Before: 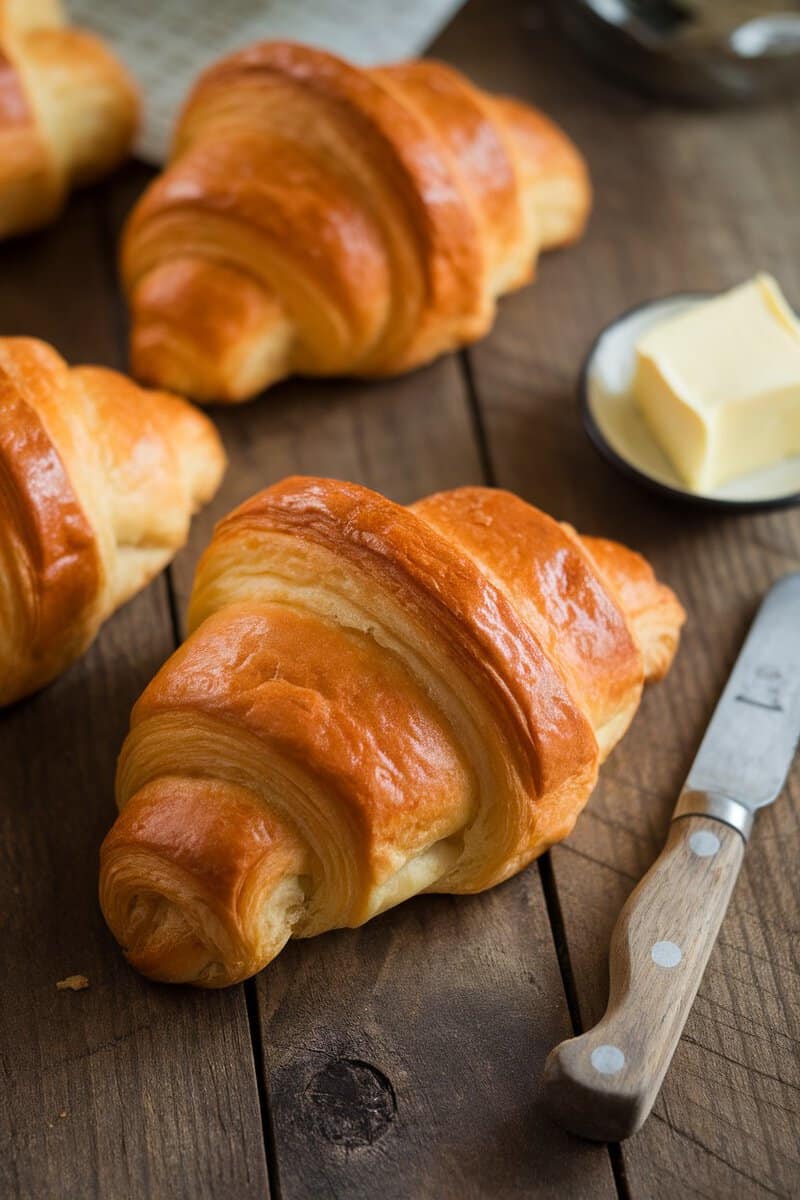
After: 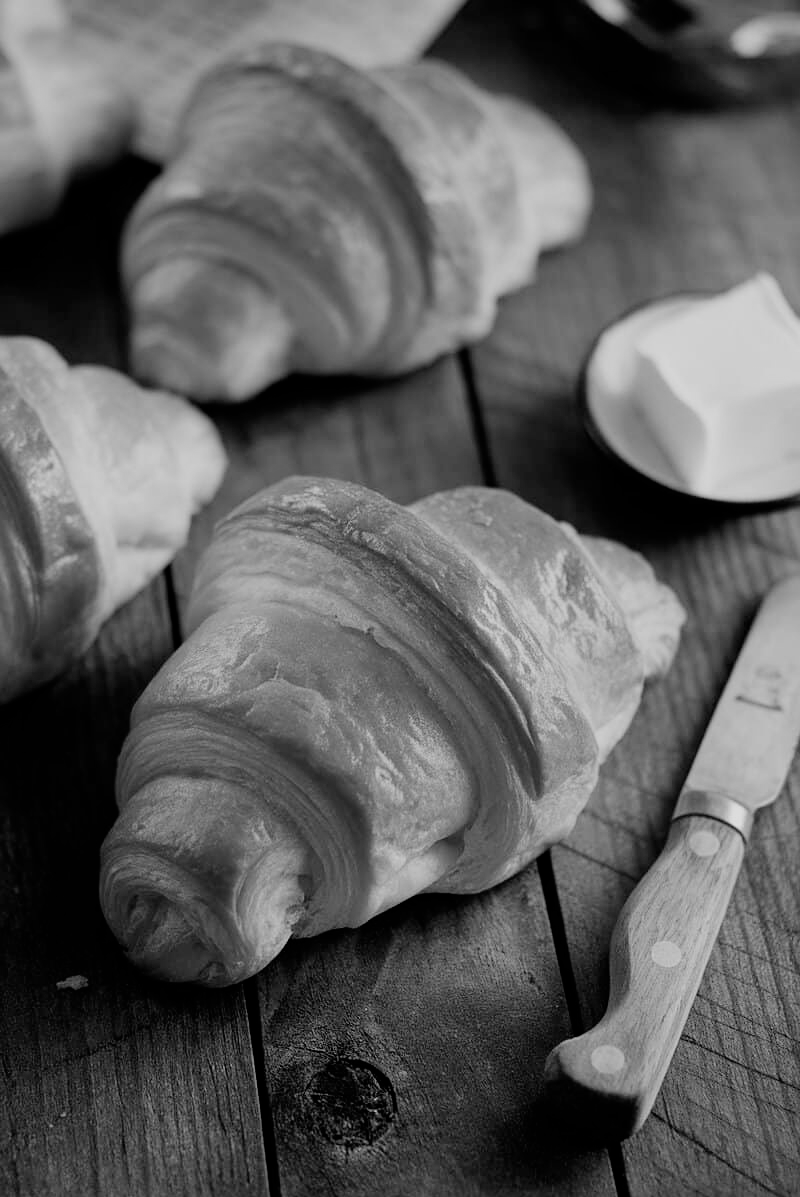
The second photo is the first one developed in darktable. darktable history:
monochrome: size 3.1
sharpen: amount 0.2
filmic rgb: black relative exposure -5 EV, hardness 2.88, contrast 1.1
crop: top 0.05%, bottom 0.098%
